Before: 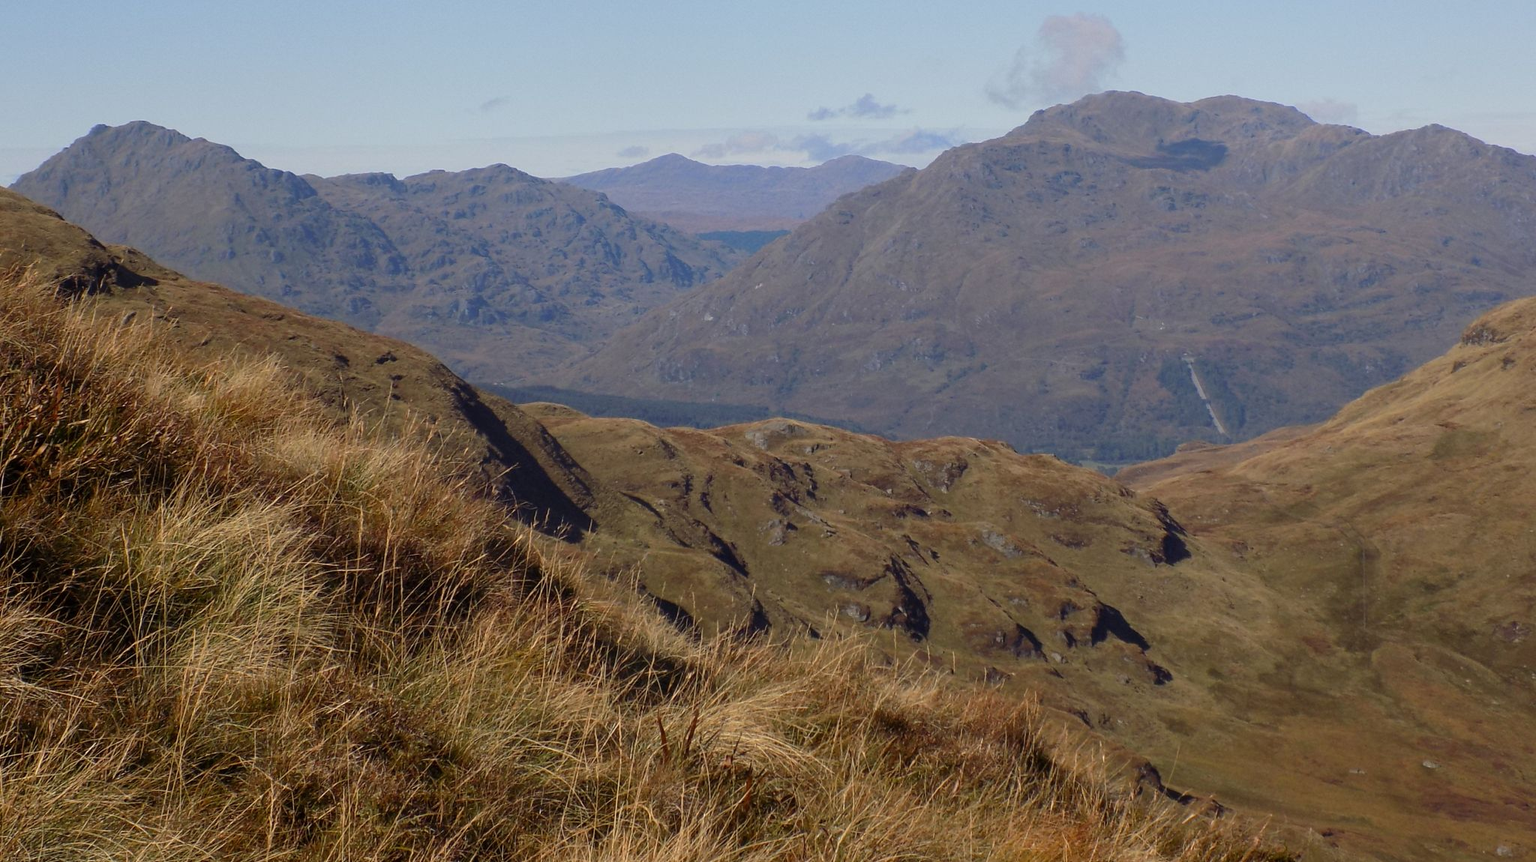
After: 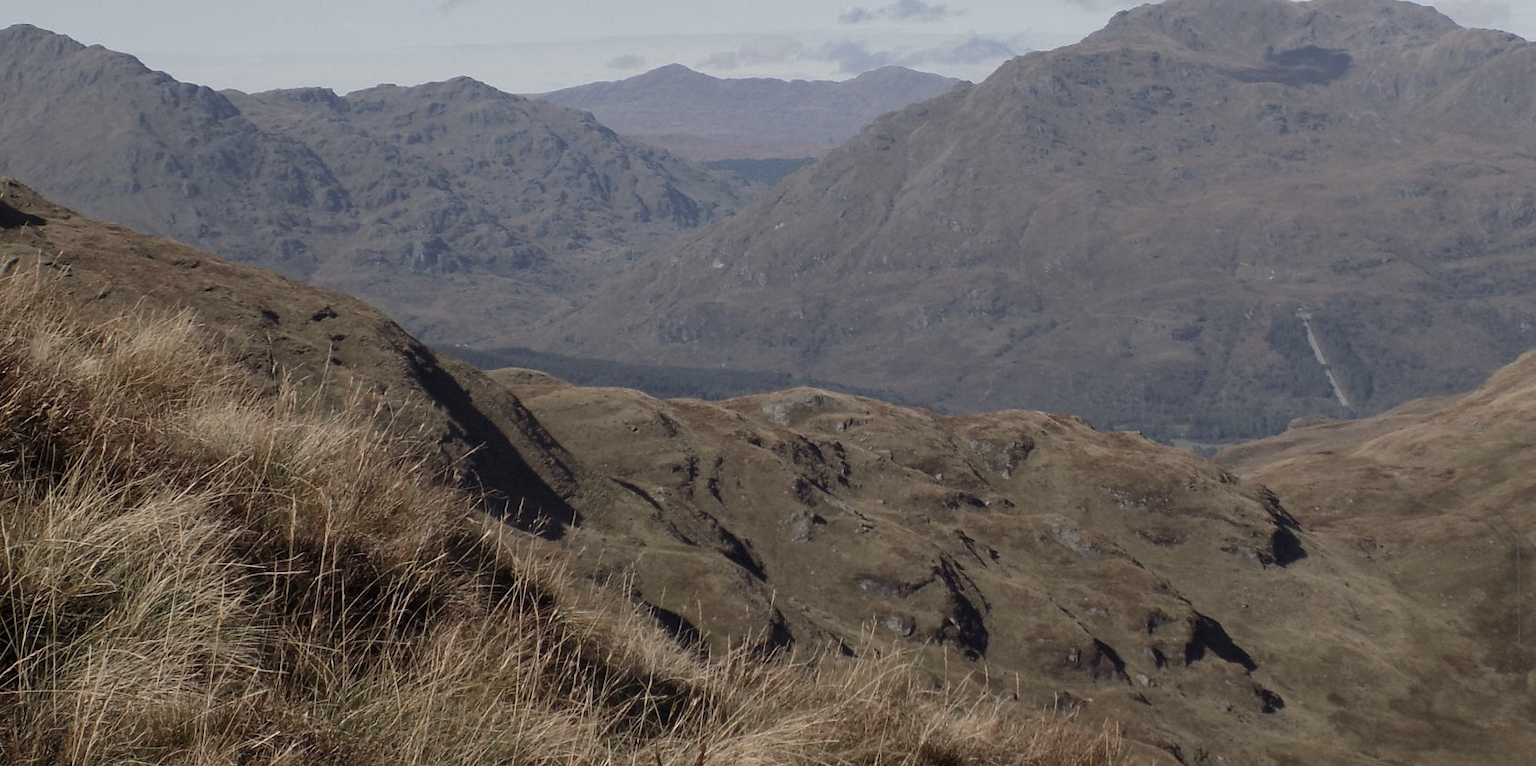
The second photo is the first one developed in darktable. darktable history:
exposure: exposure -0.042 EV, compensate highlight preservation false
crop: left 7.9%, top 11.751%, right 10.215%, bottom 15.463%
color zones: curves: ch1 [(0, 0.292) (0.001, 0.292) (0.2, 0.264) (0.4, 0.248) (0.6, 0.248) (0.8, 0.264) (0.999, 0.292) (1, 0.292)]
